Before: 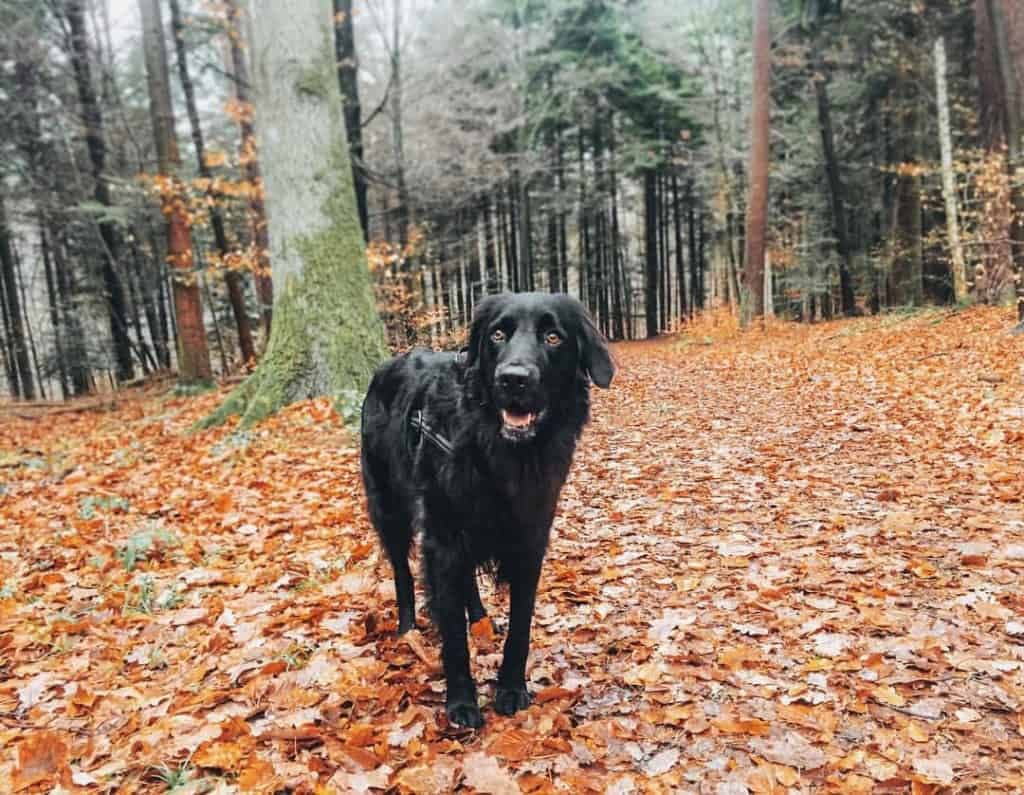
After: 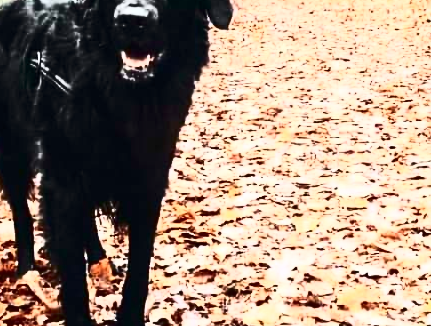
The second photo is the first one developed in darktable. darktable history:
crop: left 37.221%, top 45.169%, right 20.63%, bottom 13.777%
contrast brightness saturation: contrast 0.93, brightness 0.2
